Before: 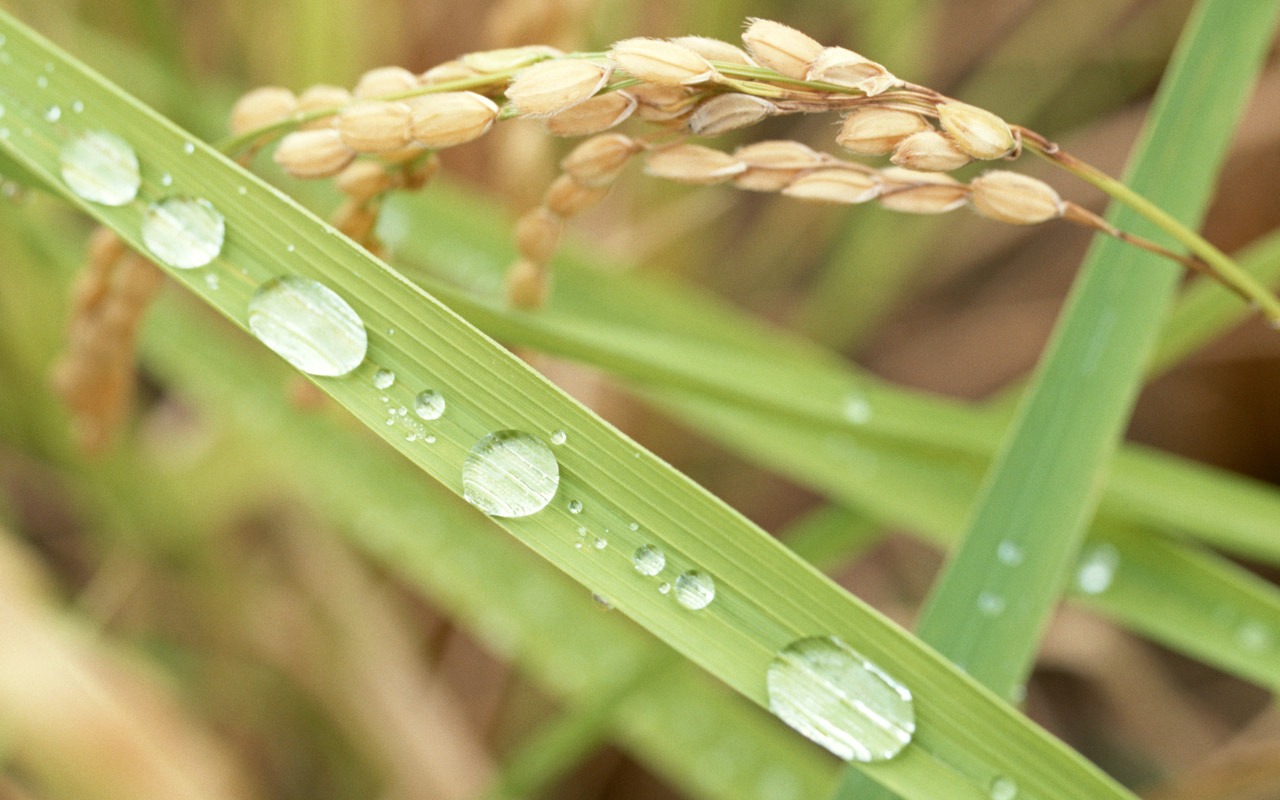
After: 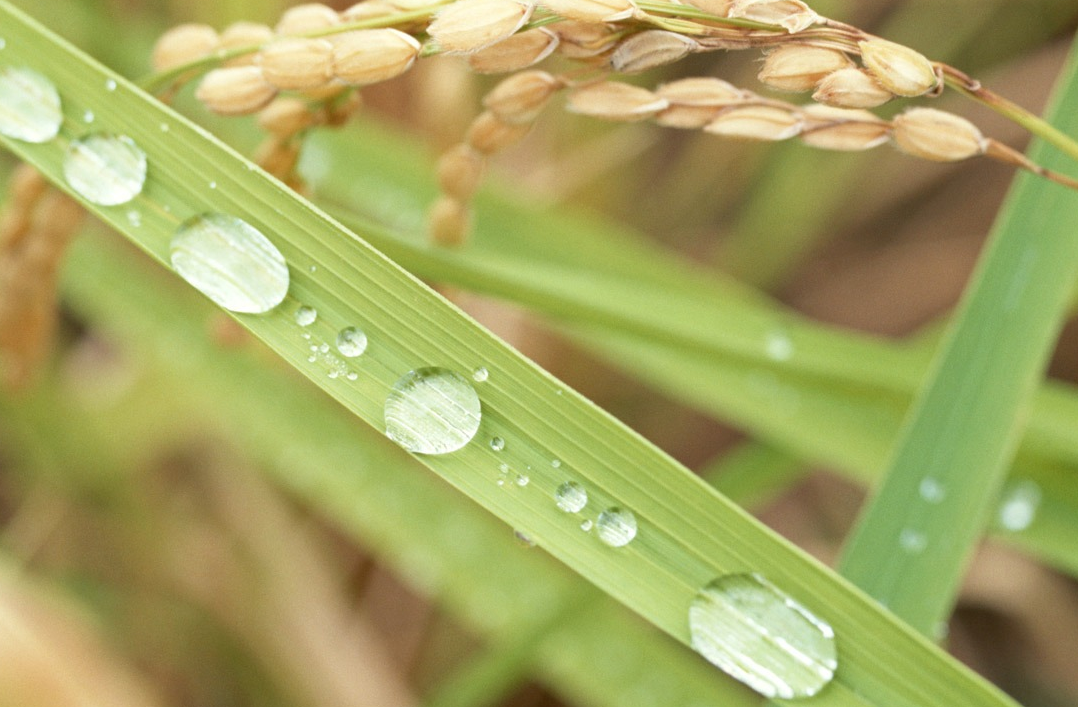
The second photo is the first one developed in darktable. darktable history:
crop: left 6.168%, top 7.961%, right 9.541%, bottom 3.622%
